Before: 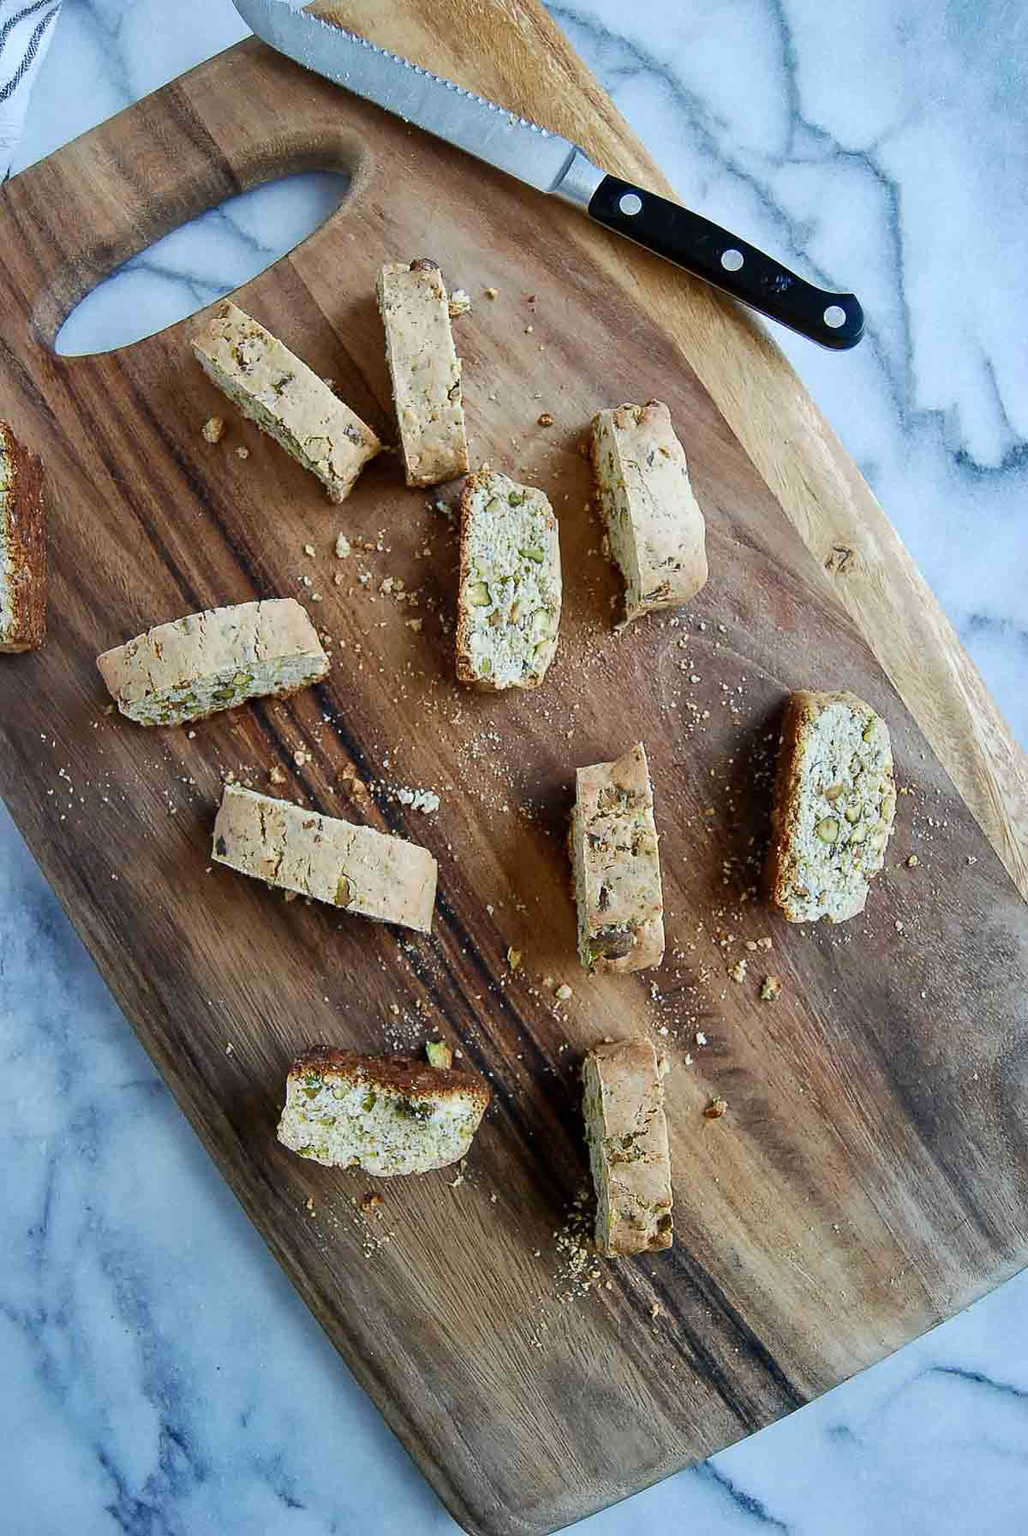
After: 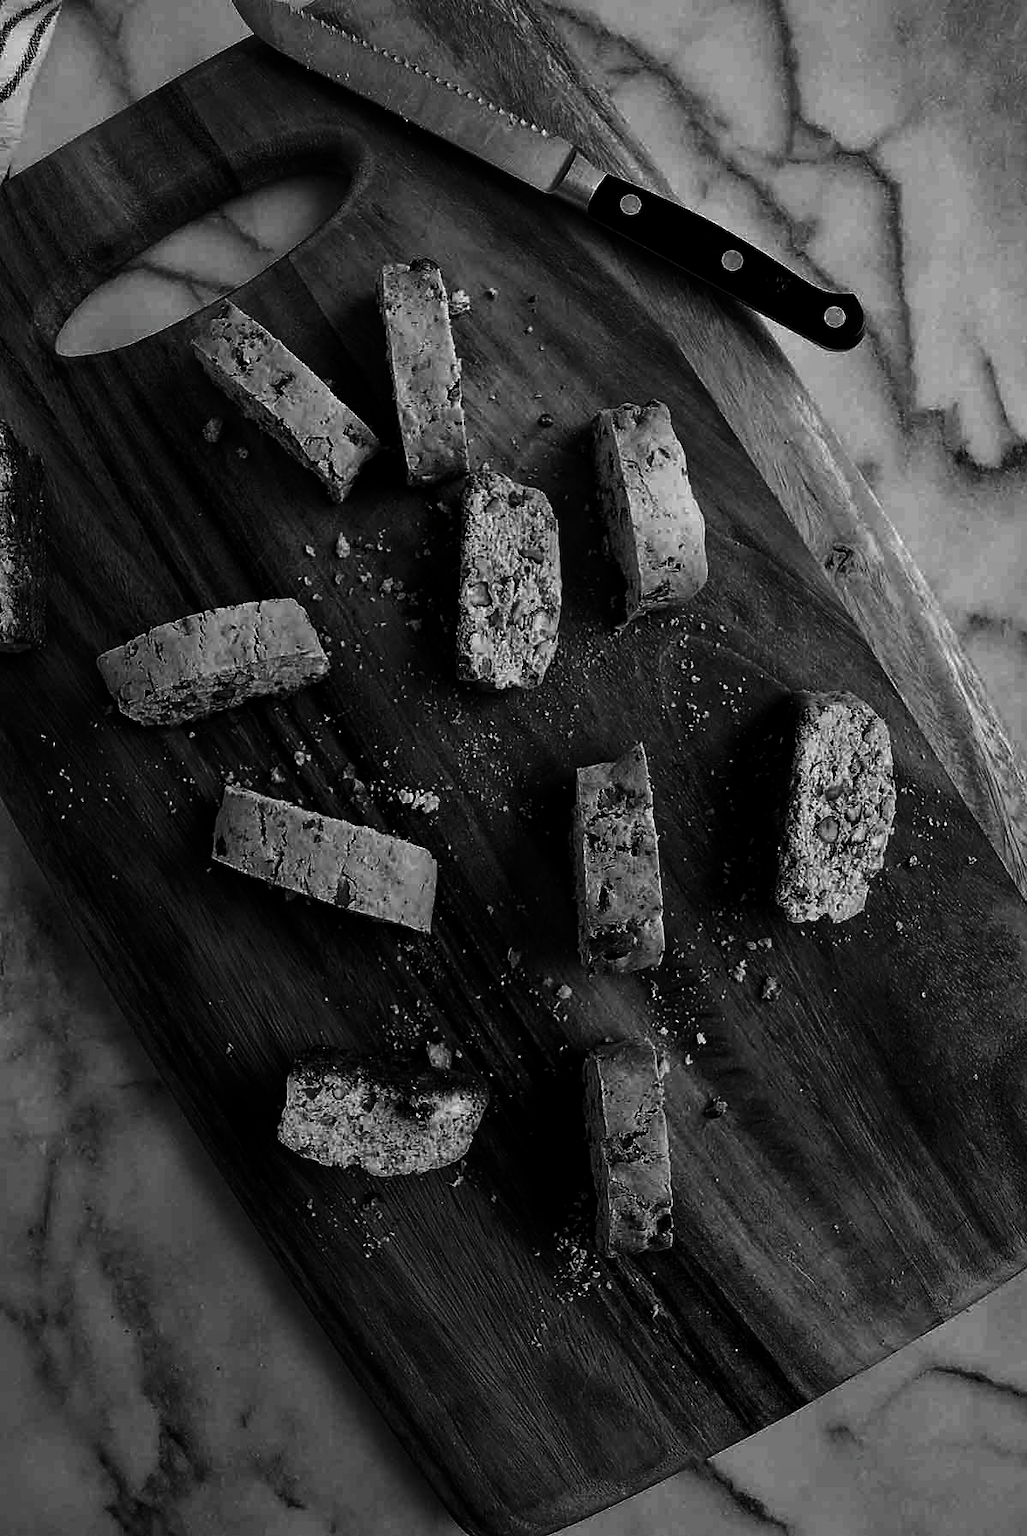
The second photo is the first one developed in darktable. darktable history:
contrast brightness saturation: contrast 0.019, brightness -0.995, saturation -0.996
